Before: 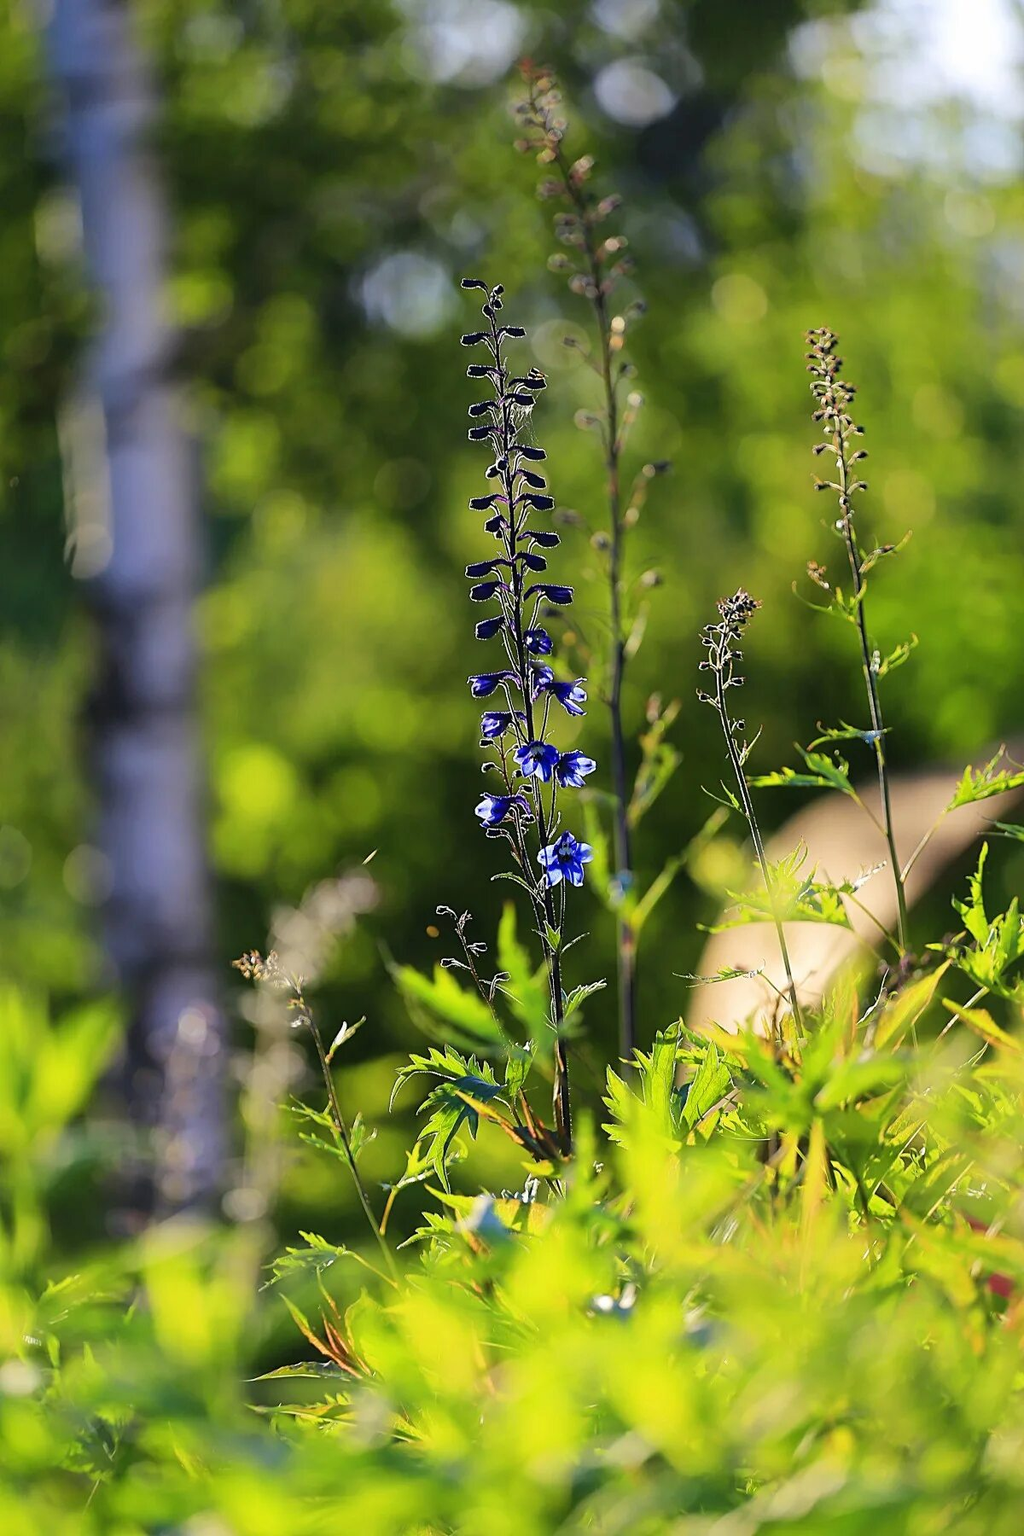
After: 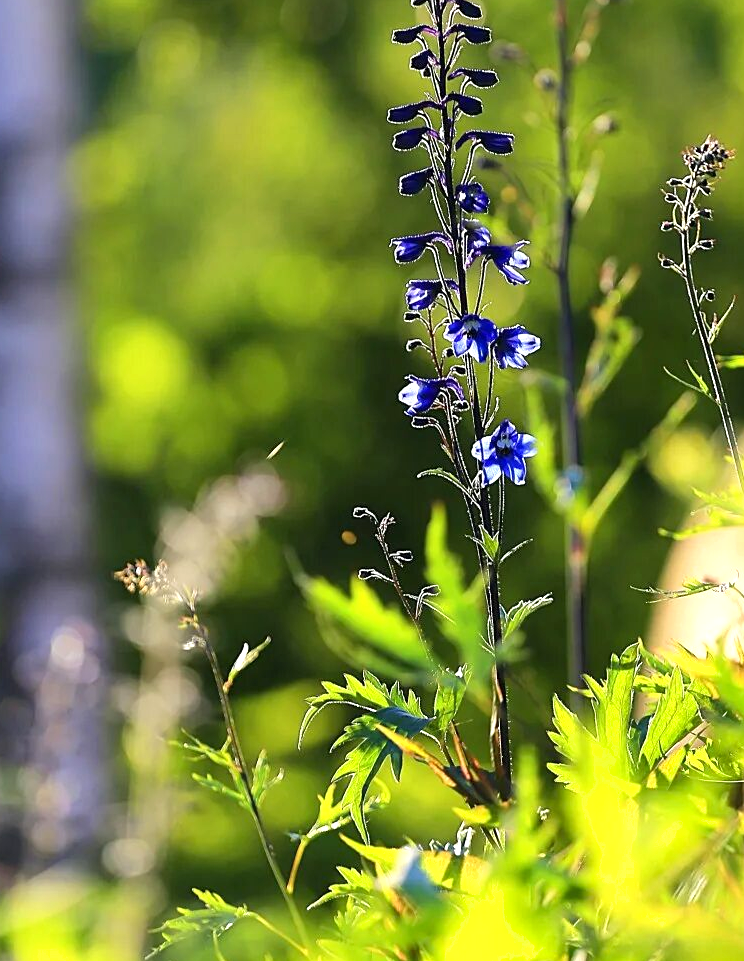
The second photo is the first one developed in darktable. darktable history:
shadows and highlights: radius 126.46, shadows 30.41, highlights -30.76, low approximation 0.01, soften with gaussian
exposure: black level correction 0.001, exposure 0.498 EV, compensate highlight preservation false
crop: left 13.187%, top 30.82%, right 24.788%, bottom 15.769%
